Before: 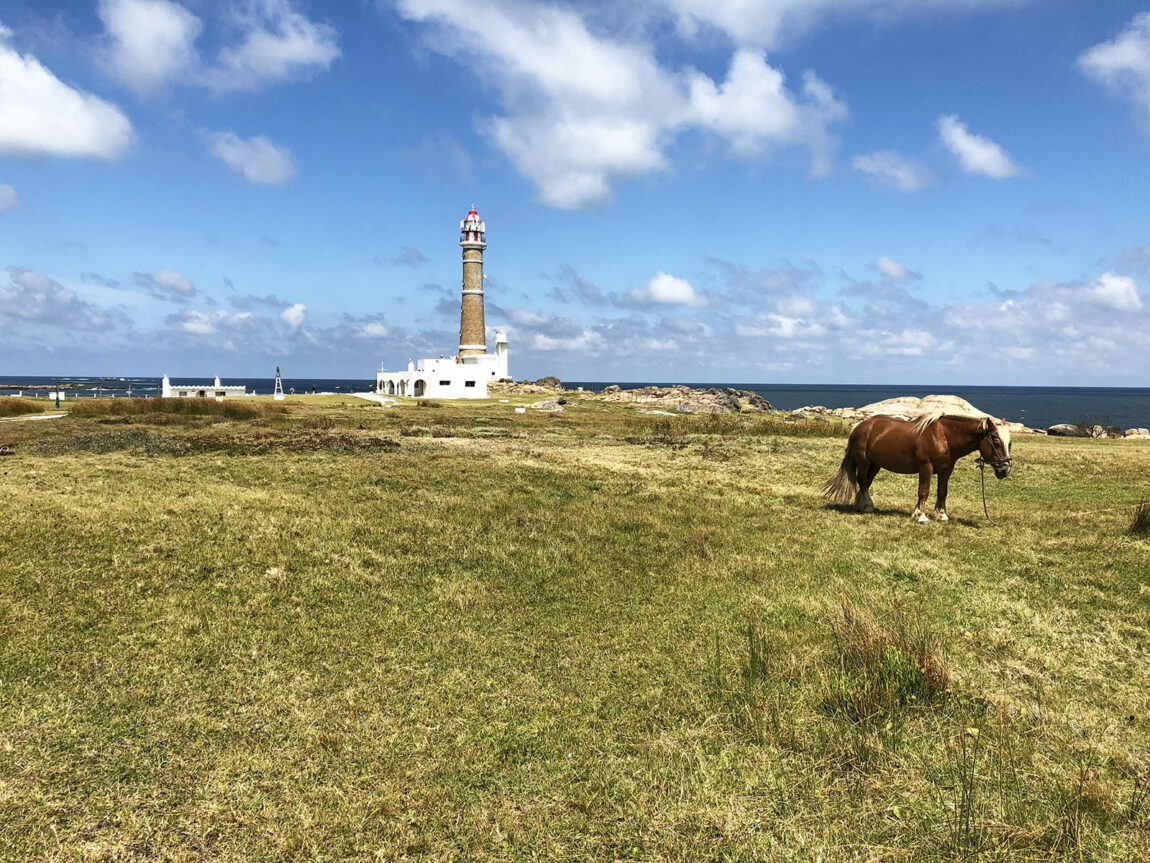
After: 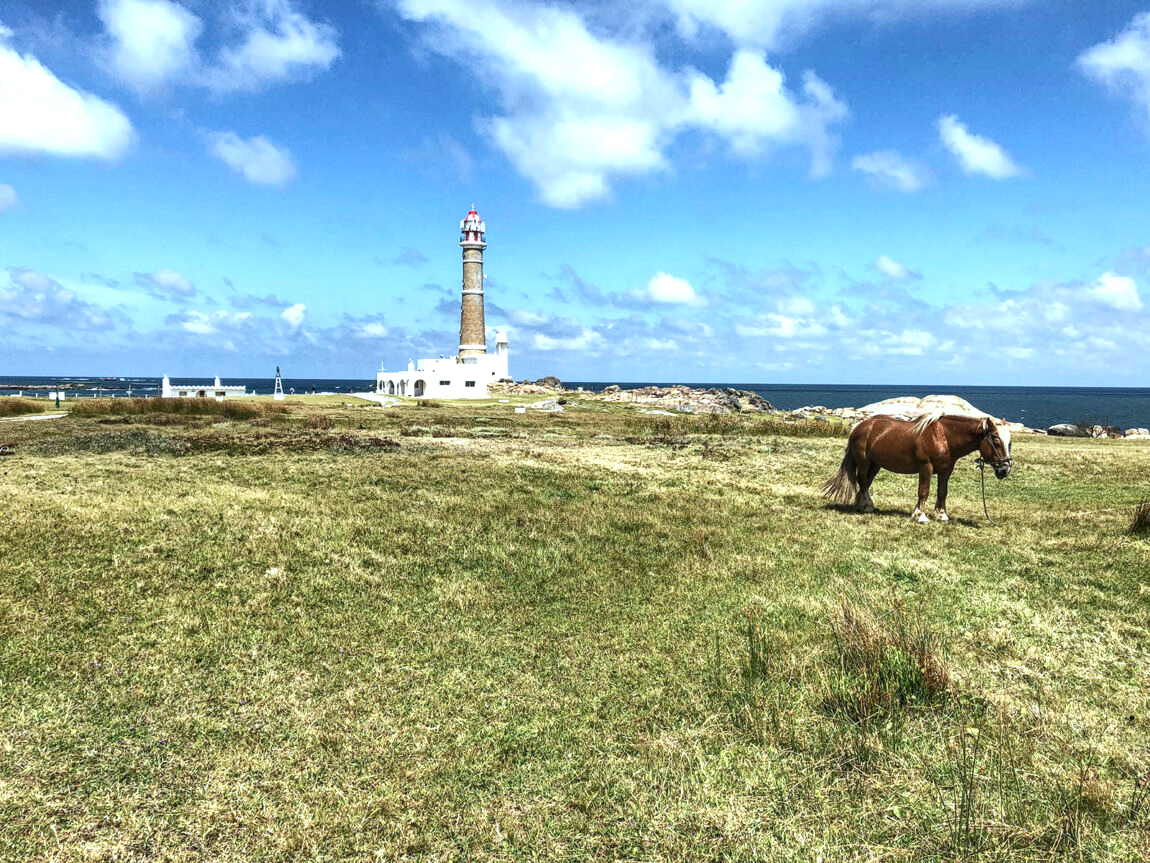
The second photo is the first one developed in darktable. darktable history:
local contrast: on, module defaults
contrast brightness saturation: contrast 0.107, saturation -0.168
exposure: exposure 0.364 EV, compensate highlight preservation false
color calibration: illuminant Planckian (black body), x 0.376, y 0.374, temperature 4116.97 K
